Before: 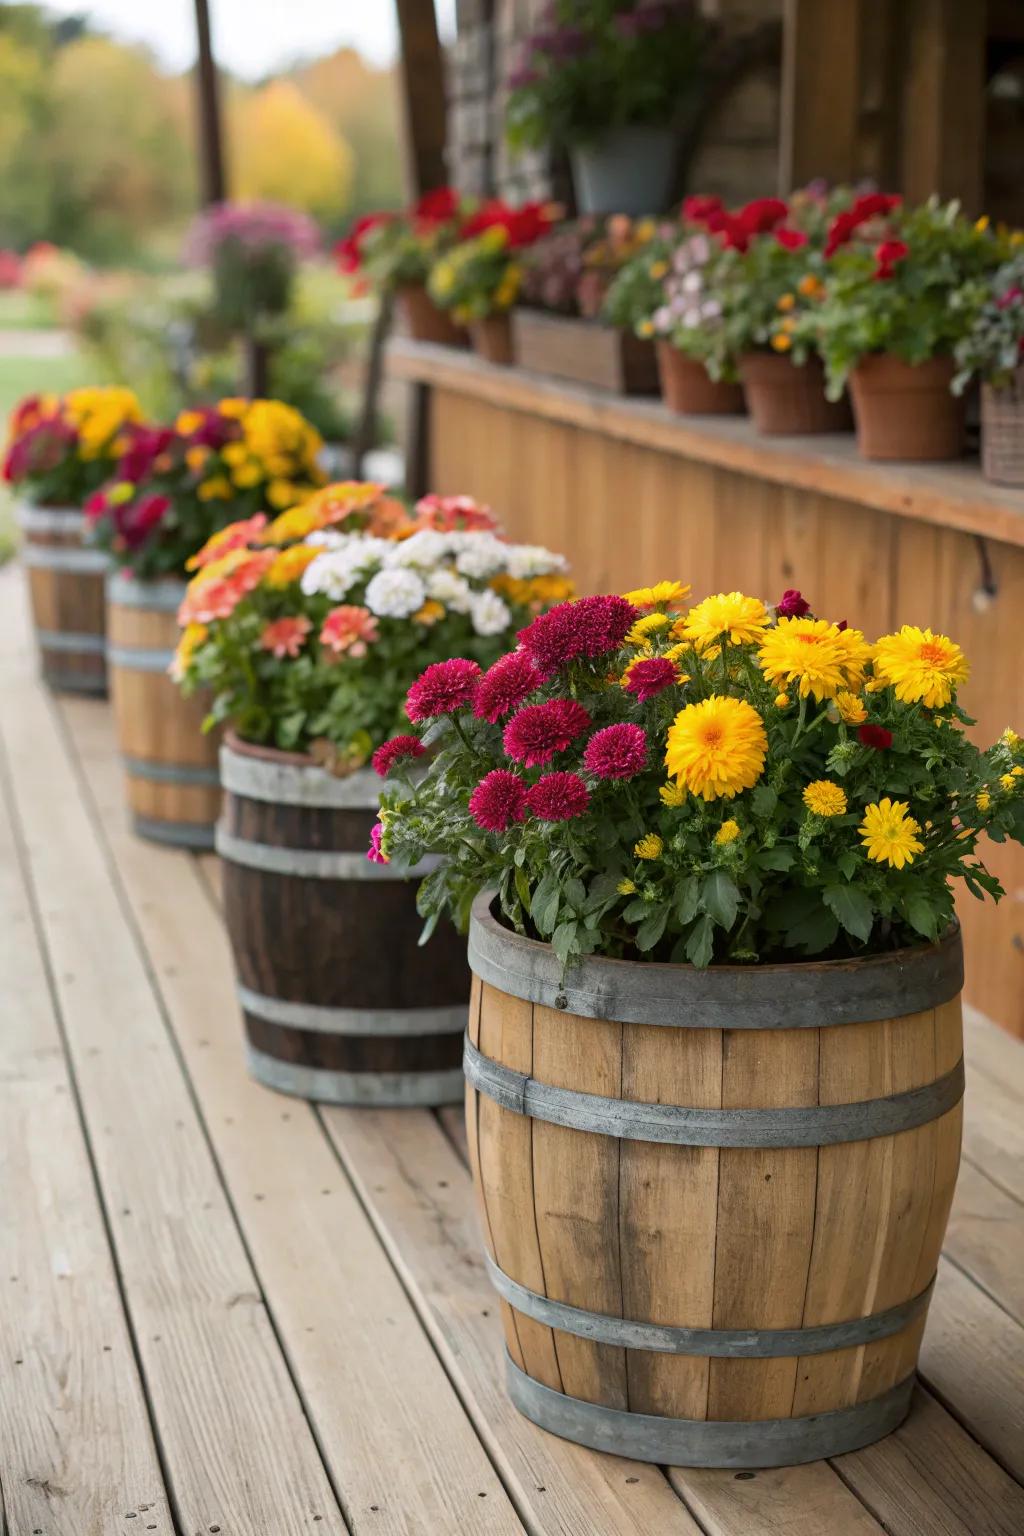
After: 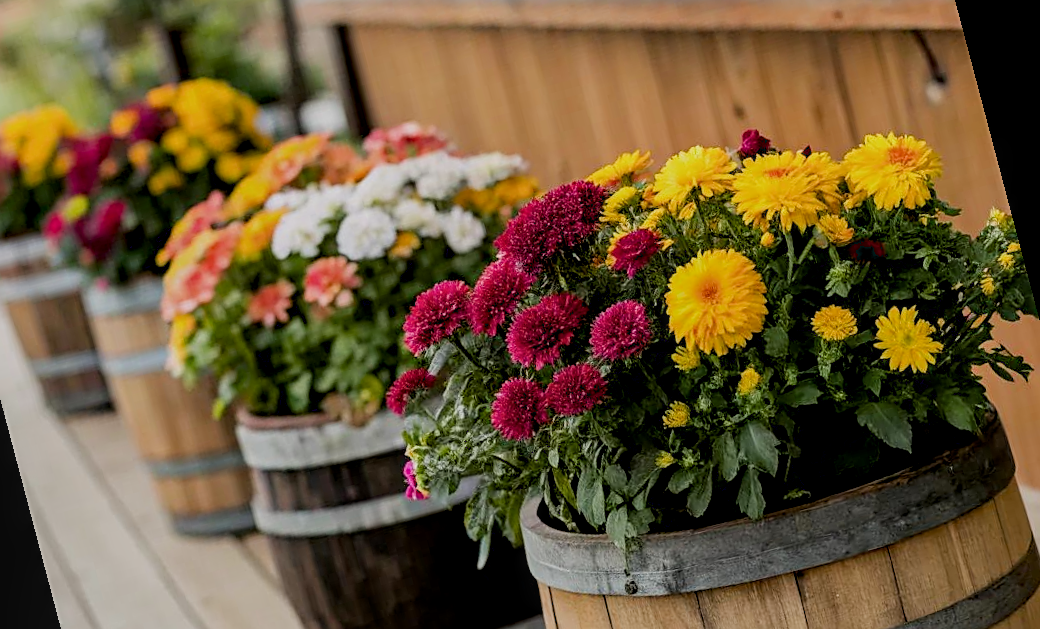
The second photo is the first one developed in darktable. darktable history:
local contrast: on, module defaults
exposure: black level correction 0.011, compensate highlight preservation false
crop: left 2.737%, top 7.287%, right 3.421%, bottom 20.179%
rotate and perspective: rotation -14.8°, crop left 0.1, crop right 0.903, crop top 0.25, crop bottom 0.748
sharpen: on, module defaults
filmic rgb: black relative exposure -7.65 EV, white relative exposure 4.56 EV, hardness 3.61
